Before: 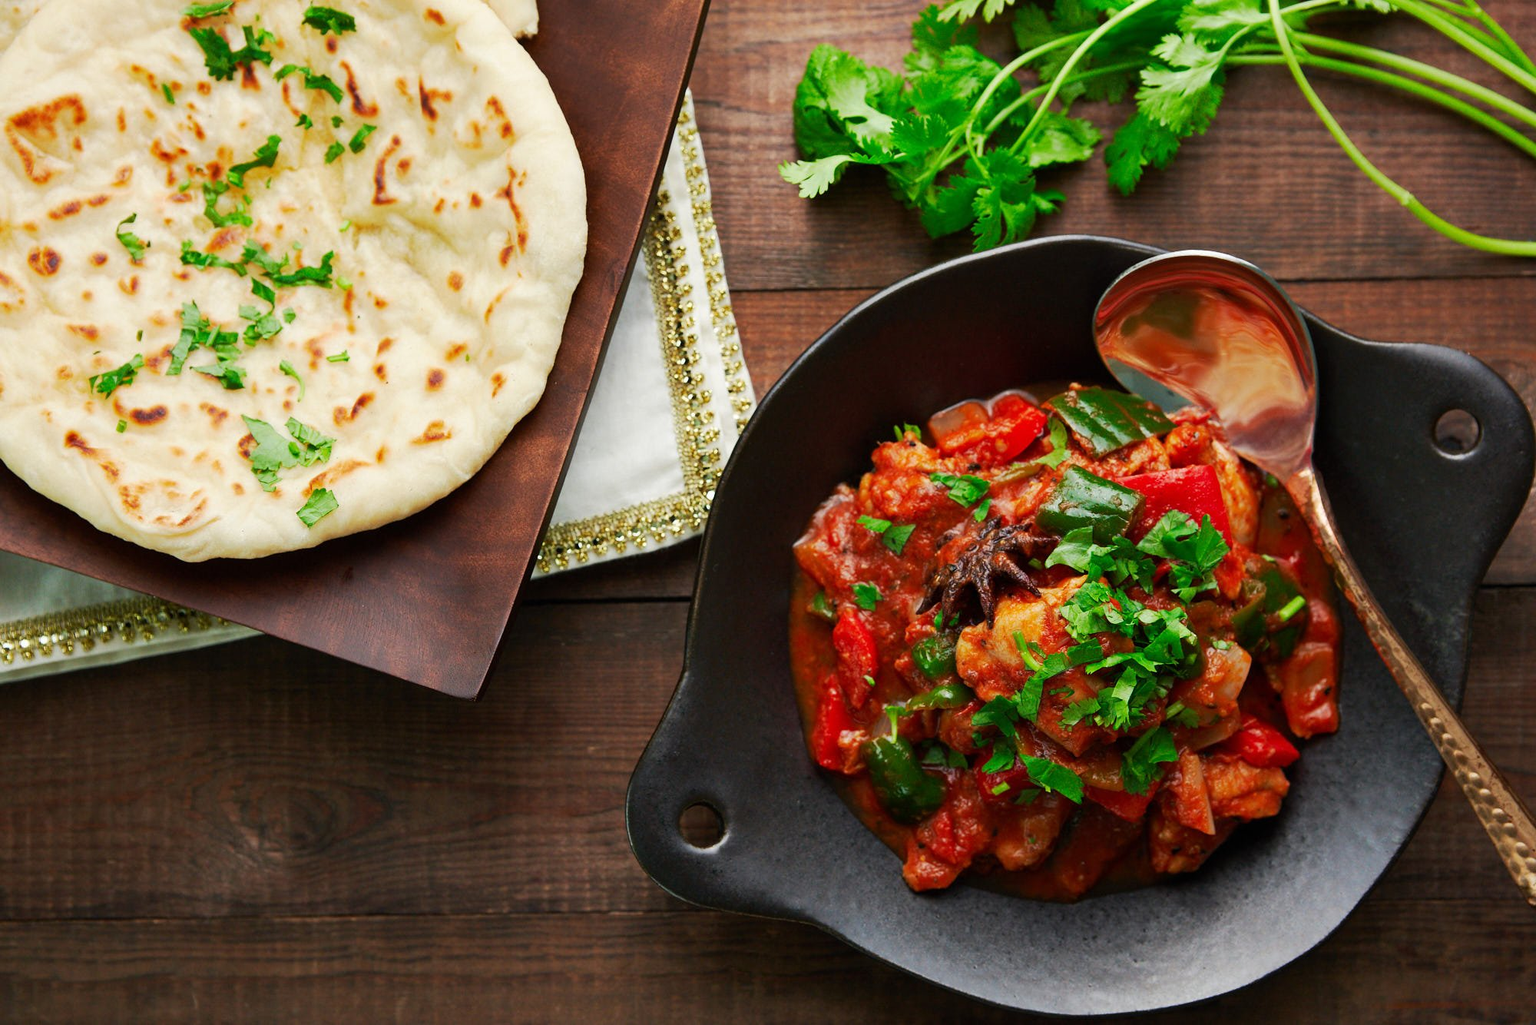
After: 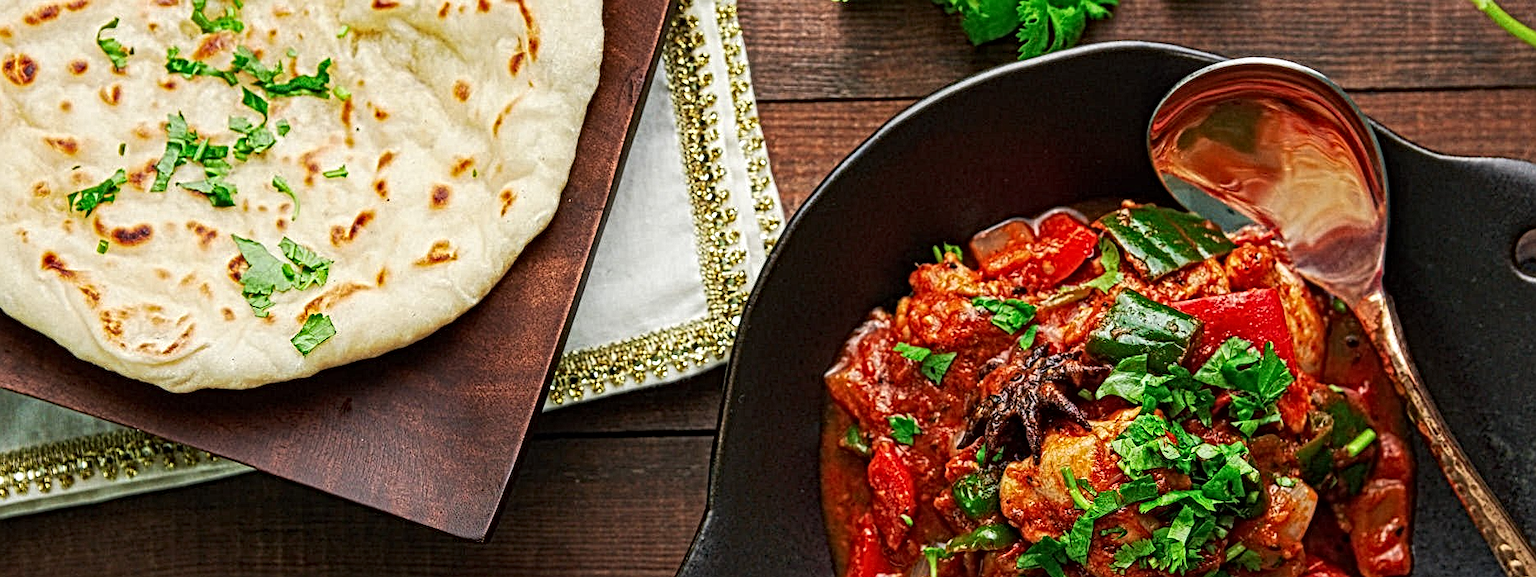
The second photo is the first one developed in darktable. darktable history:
local contrast: mode bilateral grid, contrast 20, coarseness 3, detail 300%, midtone range 0.2
crop: left 1.744%, top 19.225%, right 5.069%, bottom 28.357%
